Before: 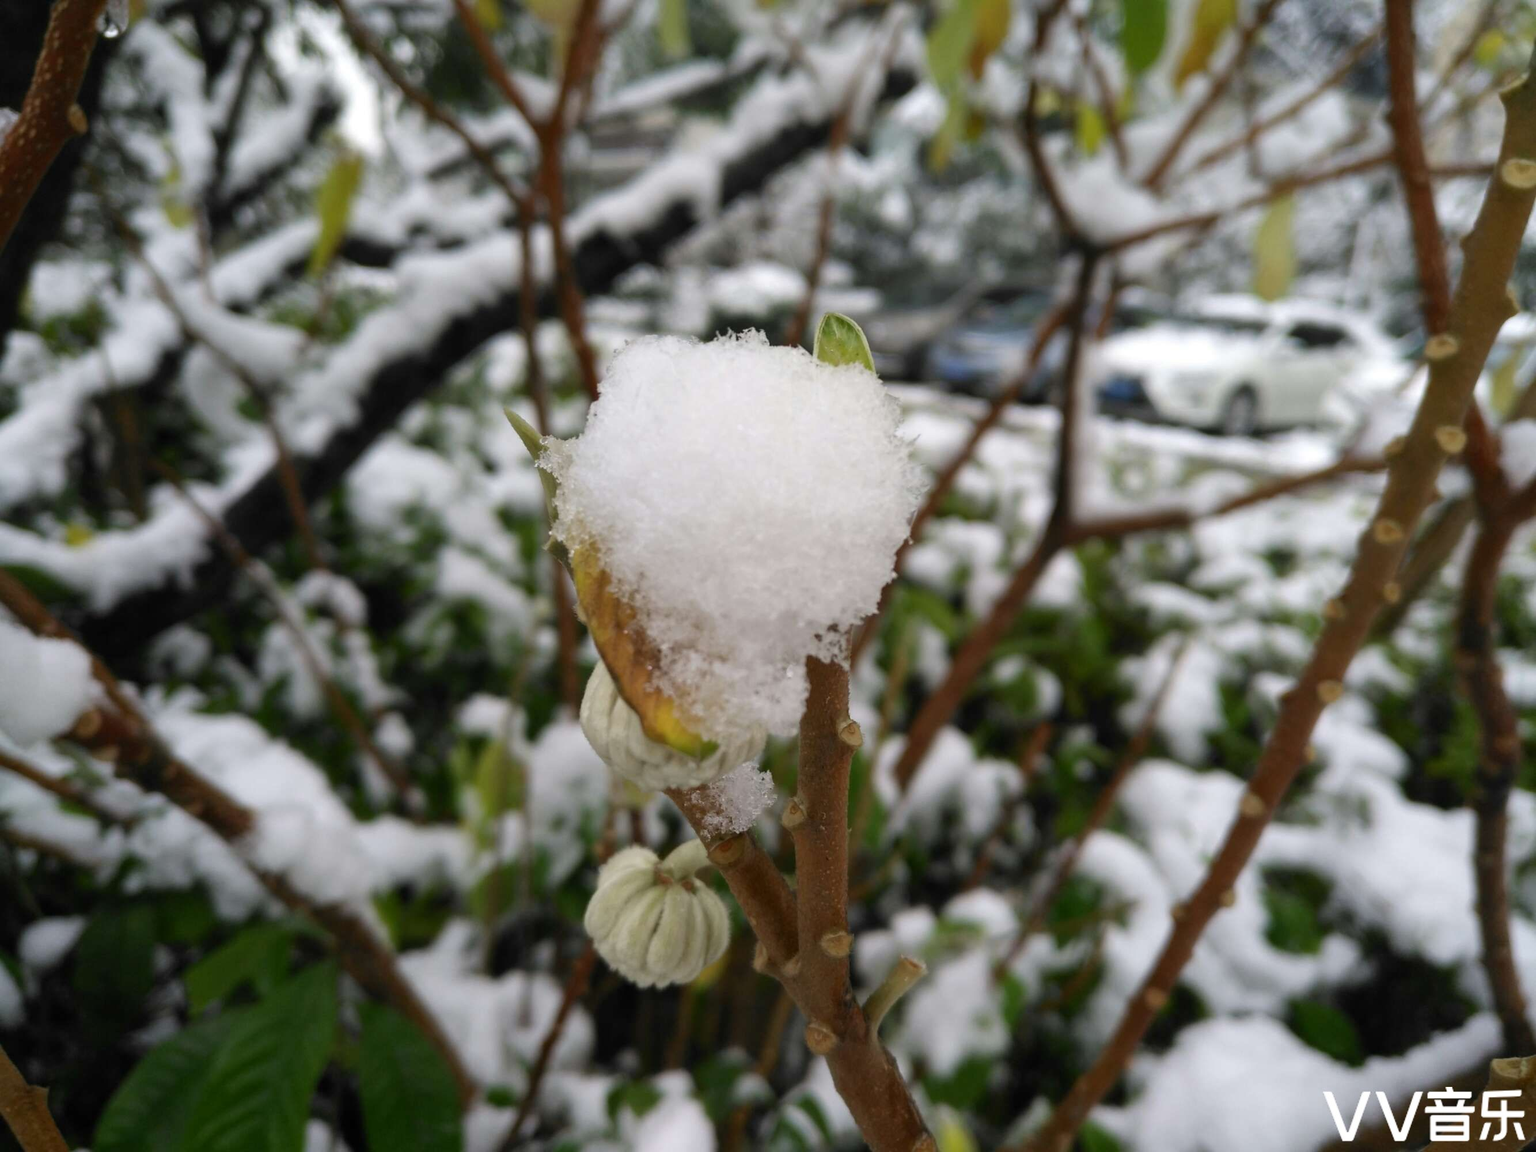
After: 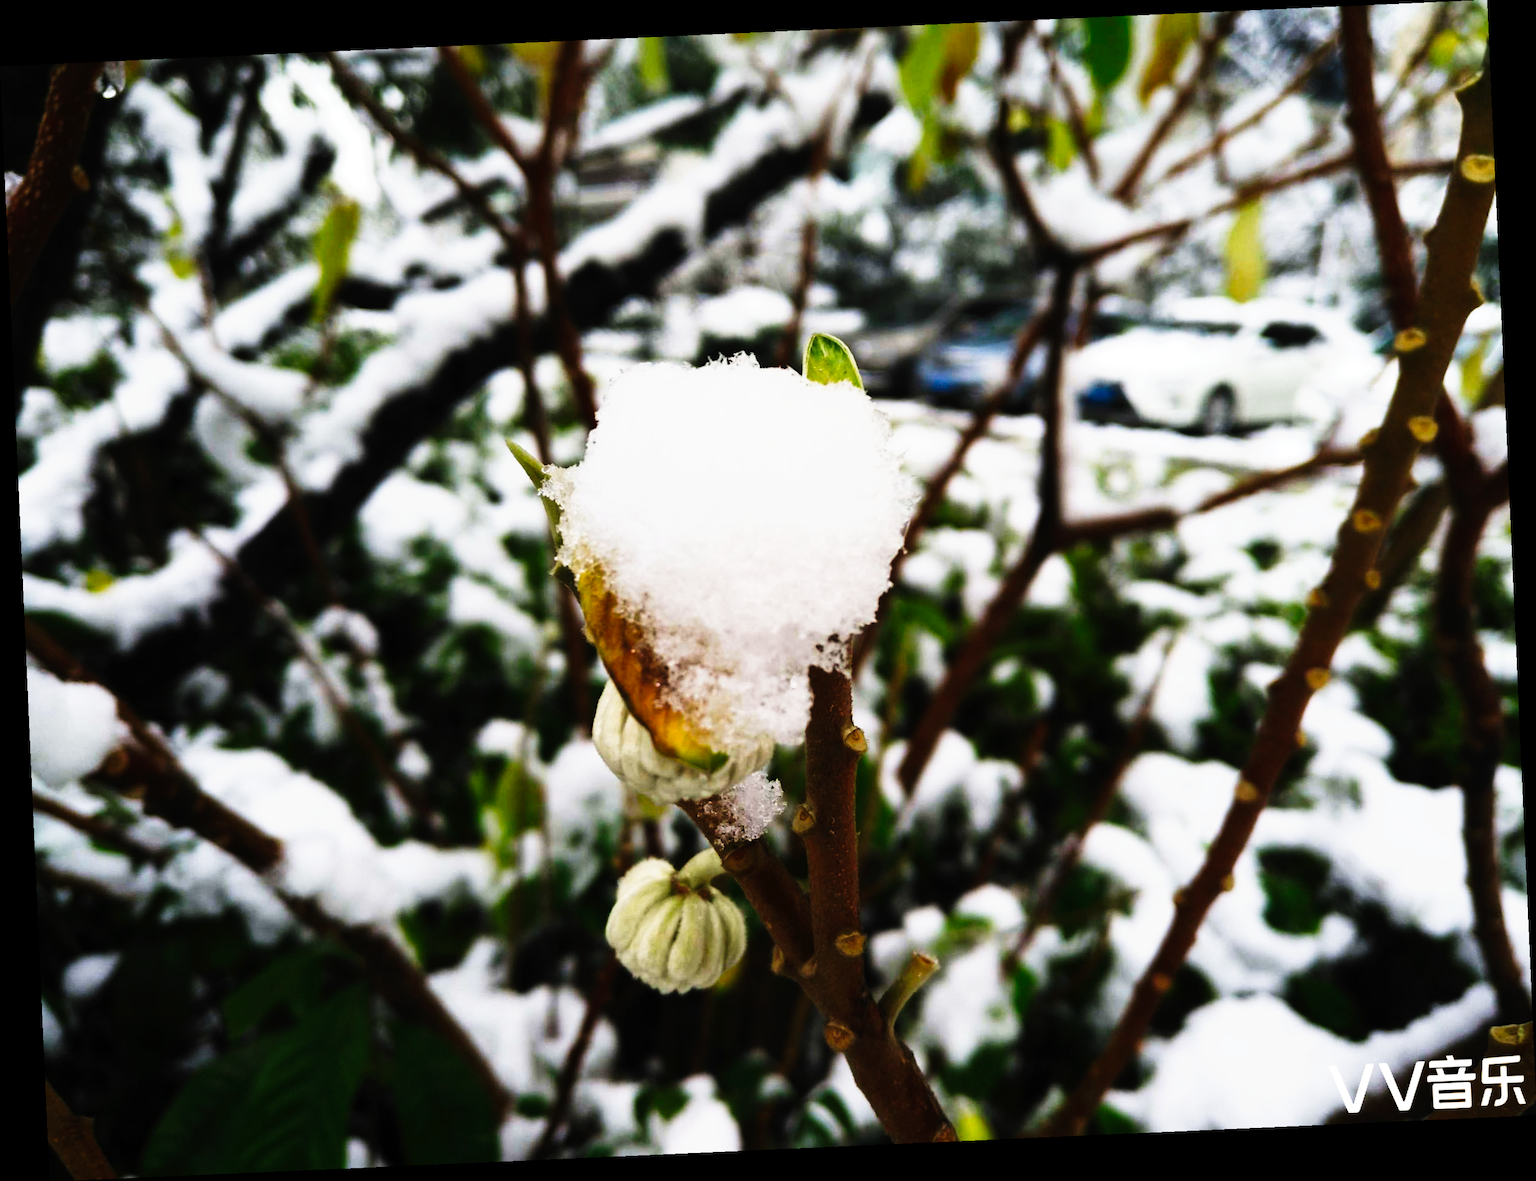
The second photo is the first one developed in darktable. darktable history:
rotate and perspective: rotation -2.56°, automatic cropping off
tone curve: curves: ch0 [(0, 0) (0.003, 0.001) (0.011, 0.005) (0.025, 0.01) (0.044, 0.016) (0.069, 0.019) (0.1, 0.024) (0.136, 0.03) (0.177, 0.045) (0.224, 0.071) (0.277, 0.122) (0.335, 0.202) (0.399, 0.326) (0.468, 0.471) (0.543, 0.638) (0.623, 0.798) (0.709, 0.913) (0.801, 0.97) (0.898, 0.983) (1, 1)], preserve colors none
